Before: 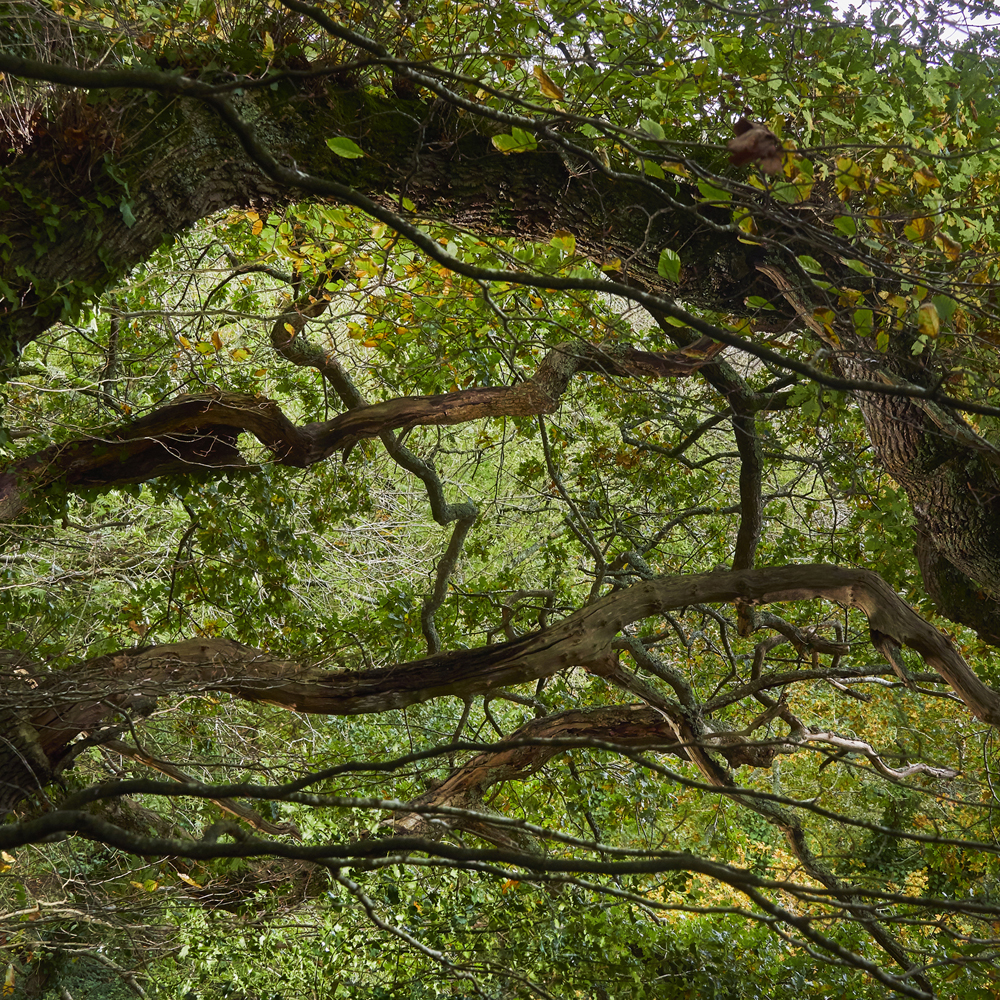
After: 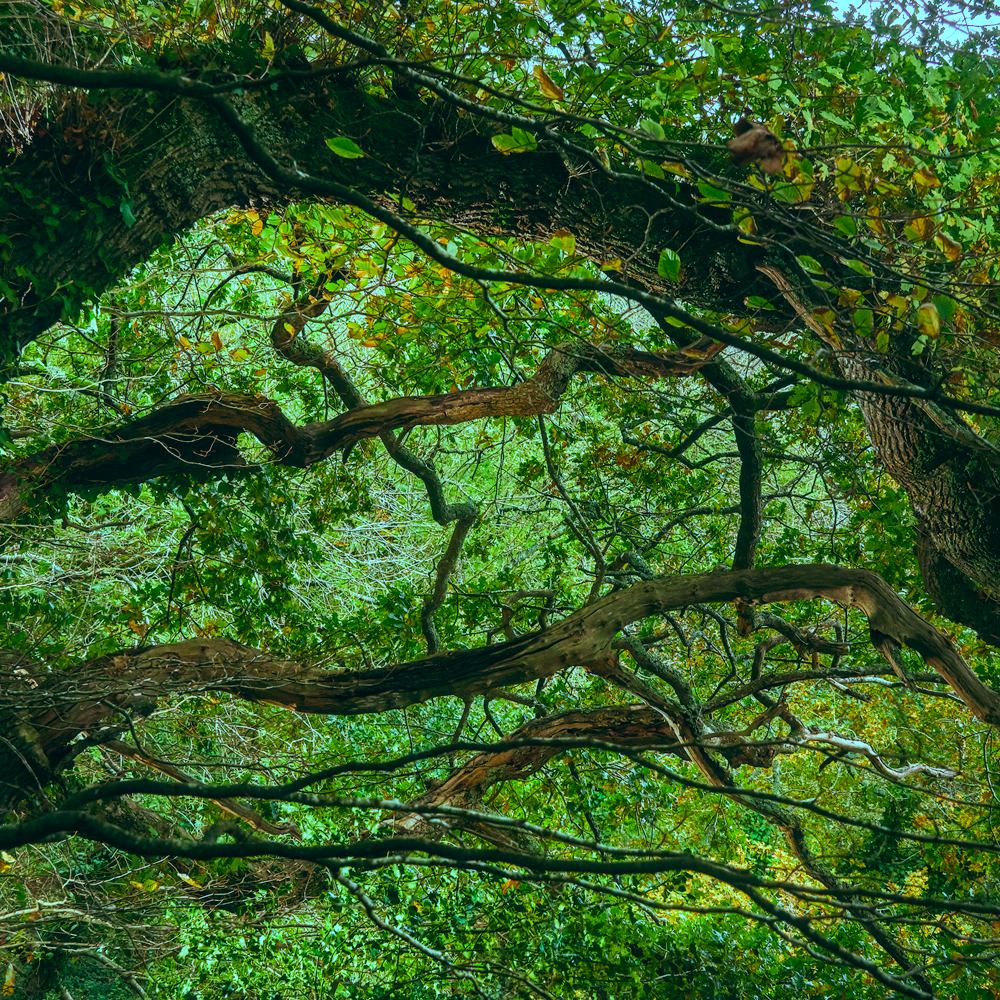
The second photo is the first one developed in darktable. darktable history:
local contrast: on, module defaults
color balance: lift [1.003, 0.993, 1.001, 1.007], gamma [1.018, 1.072, 0.959, 0.928], gain [0.974, 0.873, 1.031, 1.127]
color balance rgb: shadows lift › chroma 11.71%, shadows lift › hue 133.46°, highlights gain › chroma 4%, highlights gain › hue 200.2°, perceptual saturation grading › global saturation 18.05%
